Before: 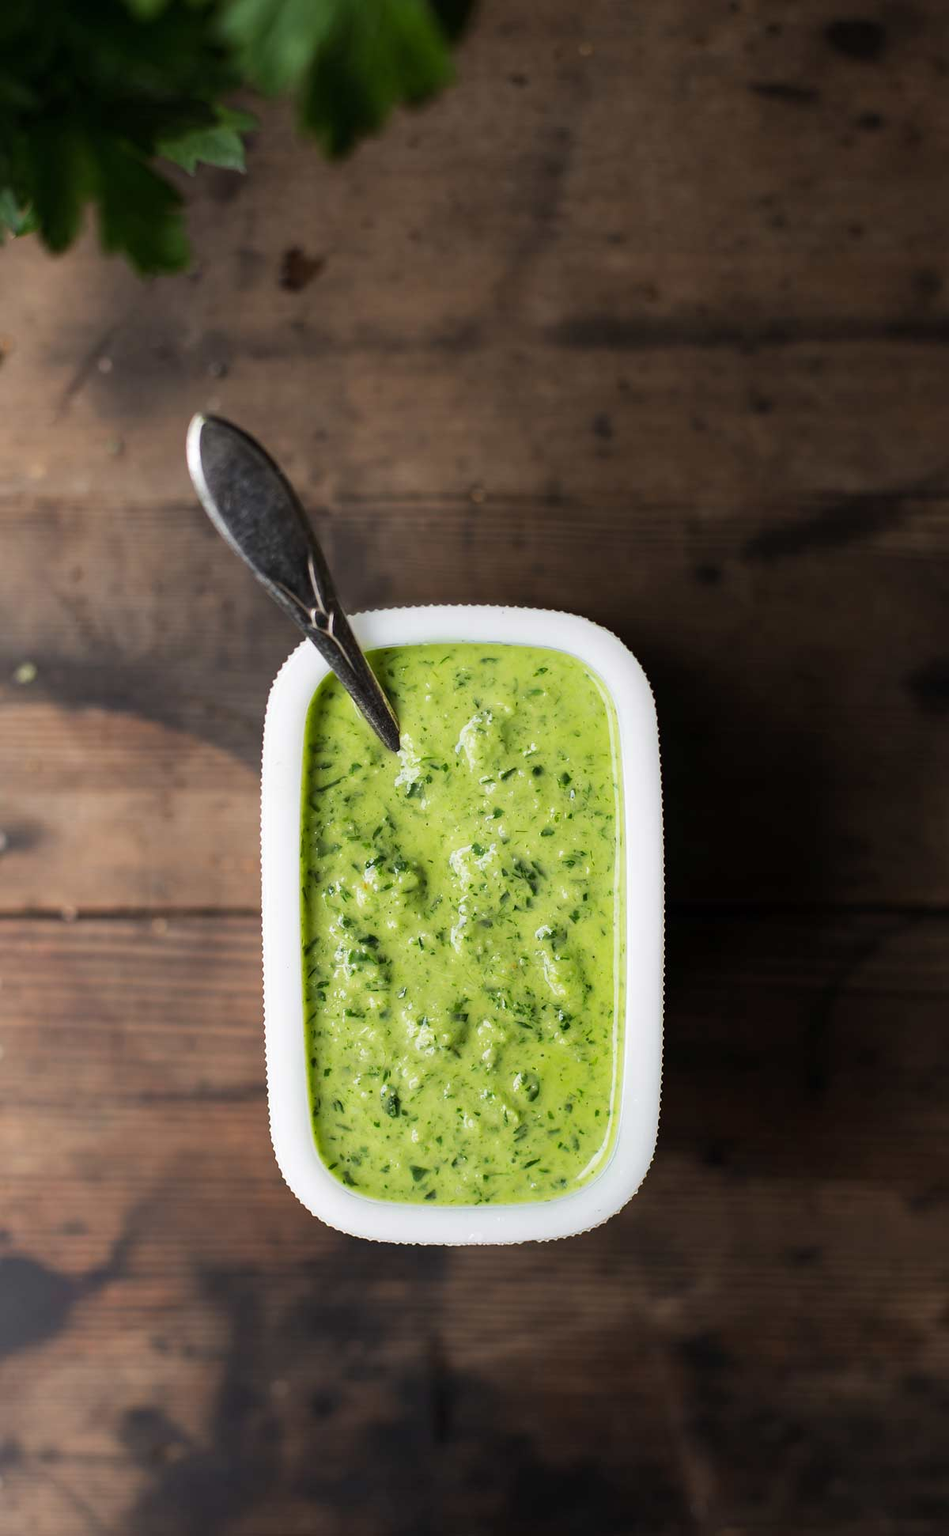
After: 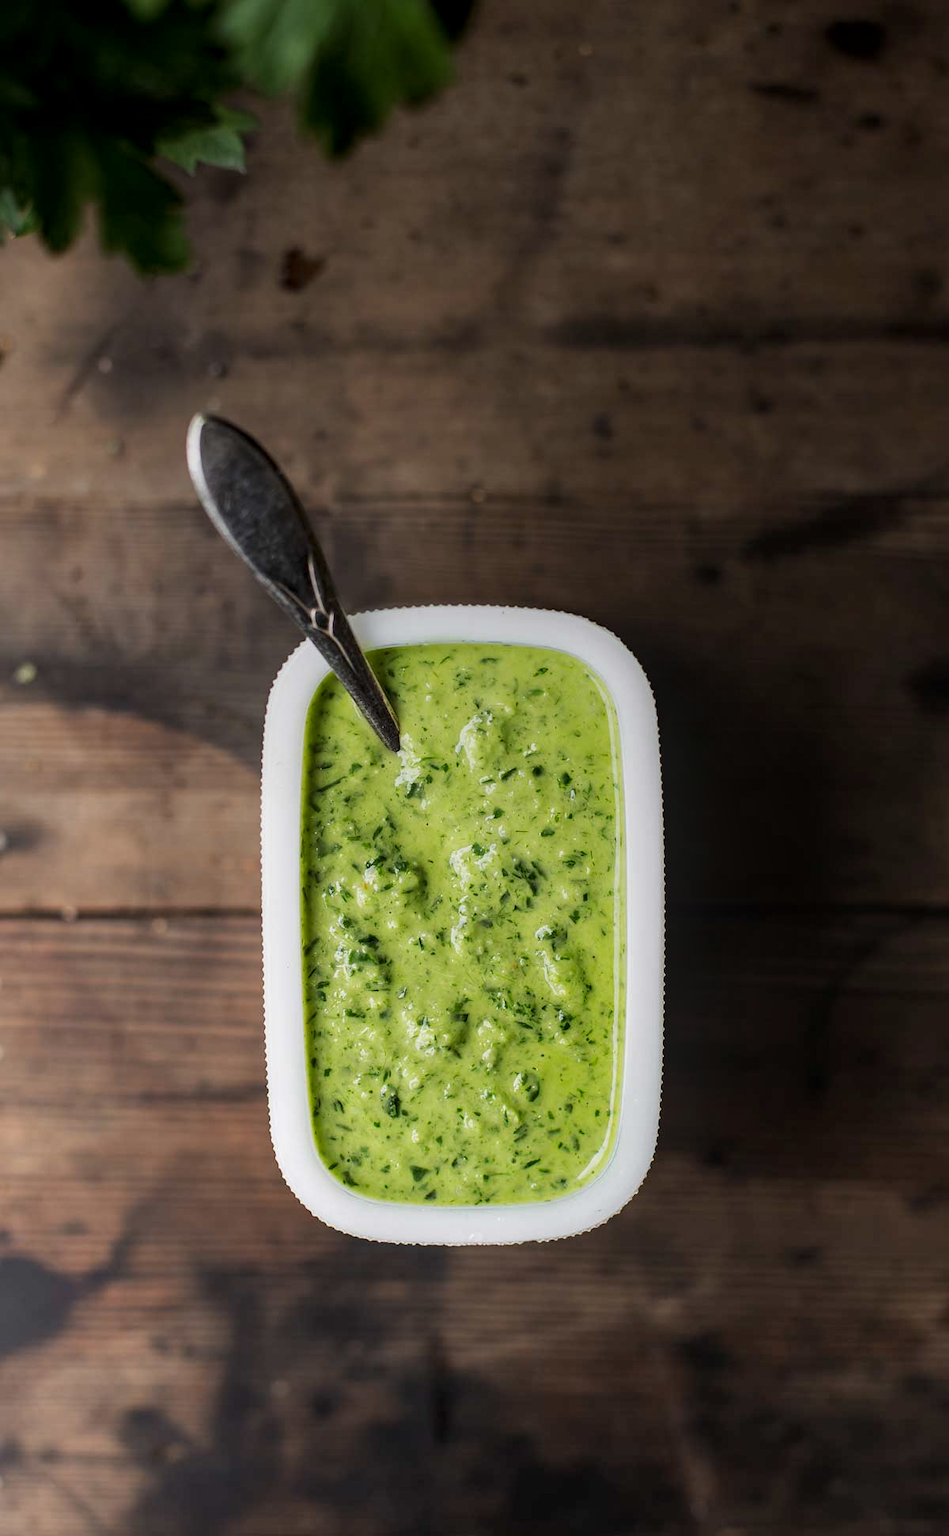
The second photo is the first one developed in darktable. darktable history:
graduated density: rotation -0.352°, offset 57.64
local contrast: on, module defaults
